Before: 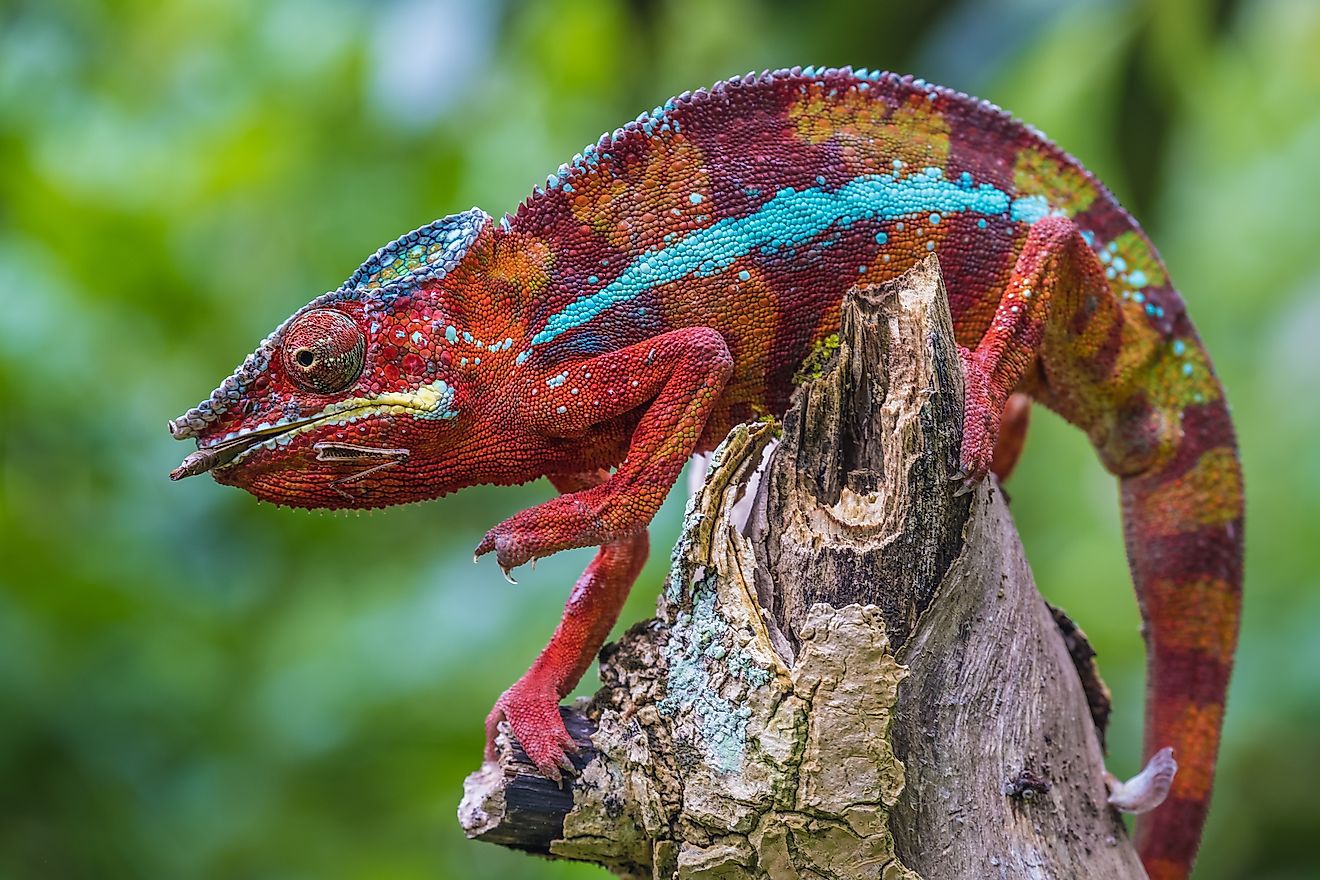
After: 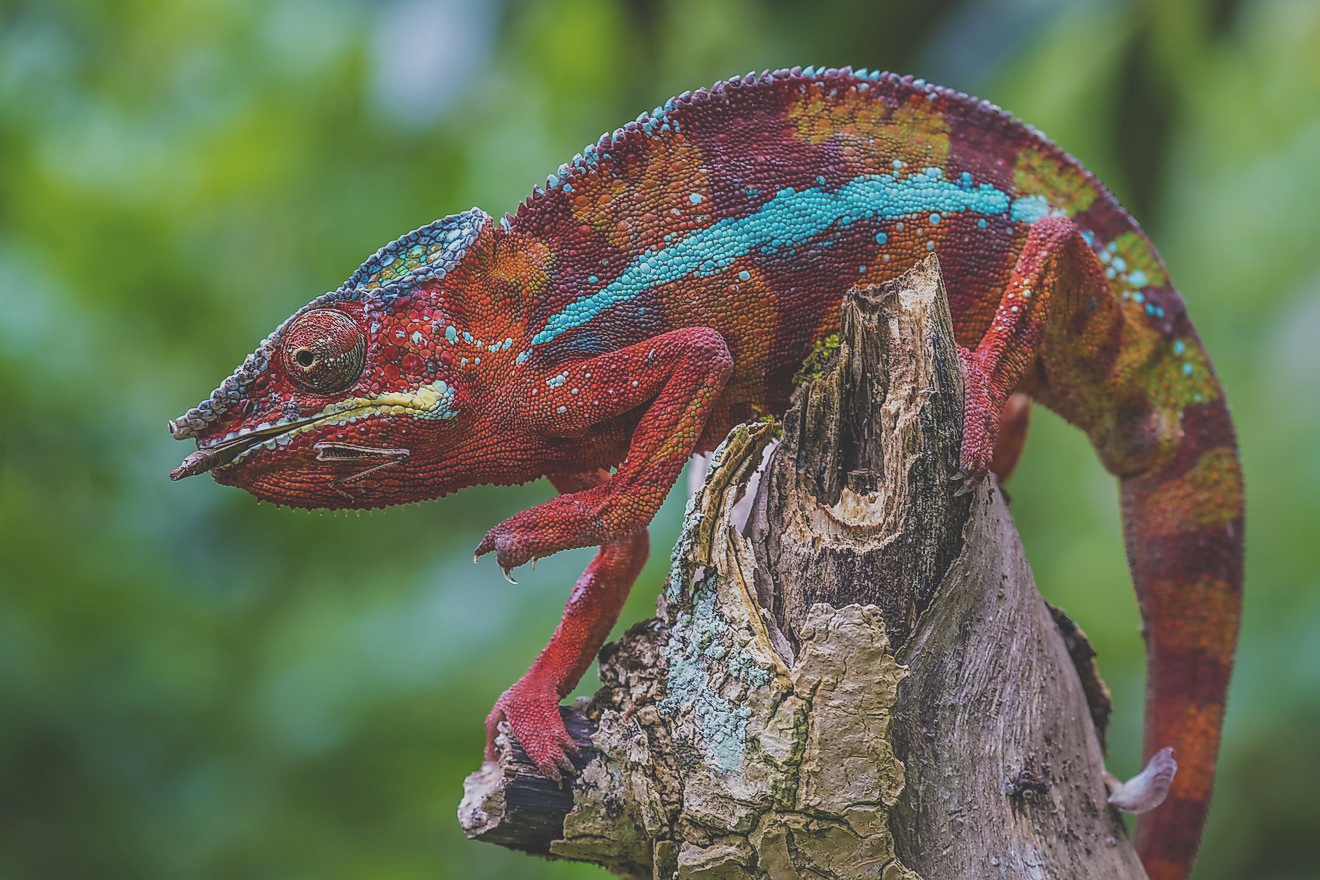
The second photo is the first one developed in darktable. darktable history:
exposure: black level correction -0.036, exposure -0.495 EV, compensate highlight preservation false
